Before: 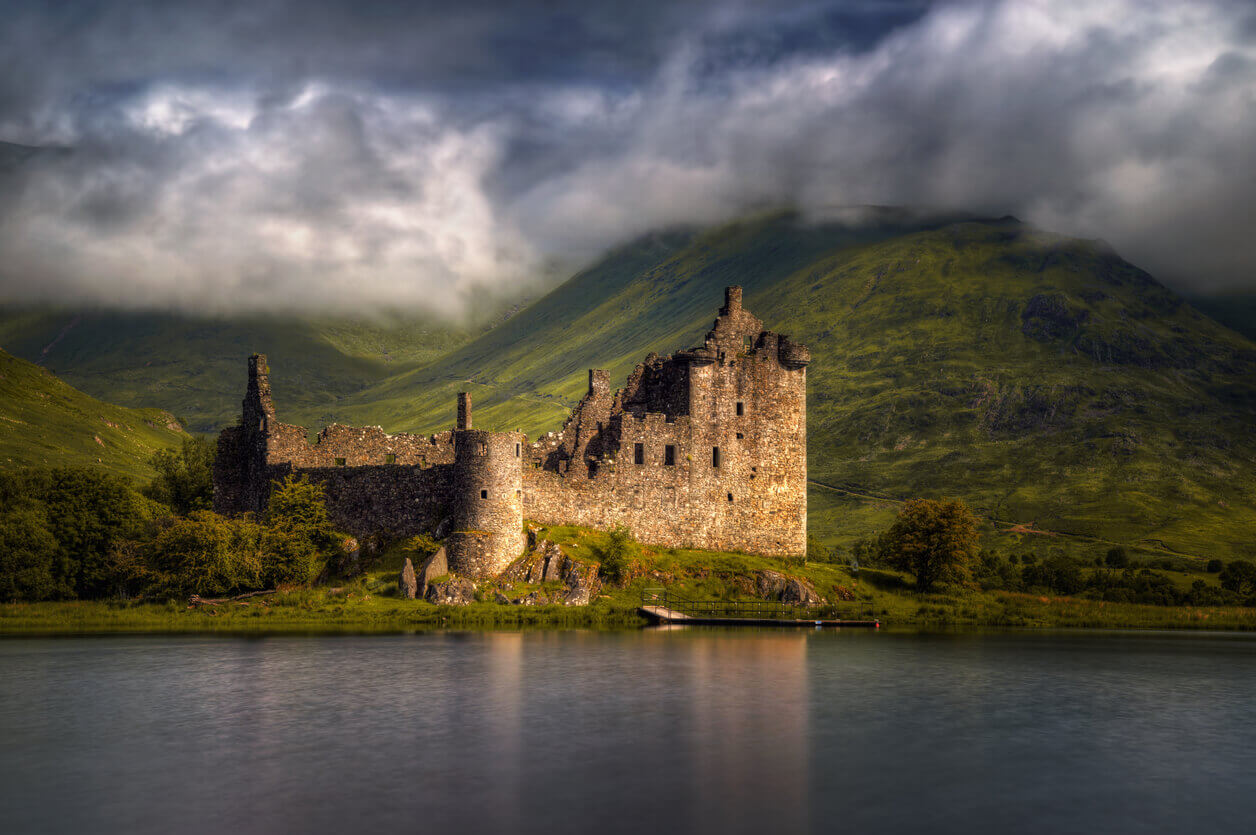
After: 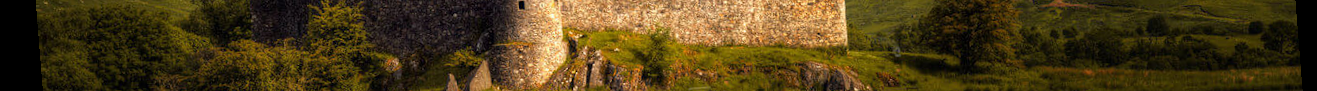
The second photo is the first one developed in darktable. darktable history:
rotate and perspective: rotation -4.2°, shear 0.006, automatic cropping off
crop and rotate: top 59.084%, bottom 30.916%
